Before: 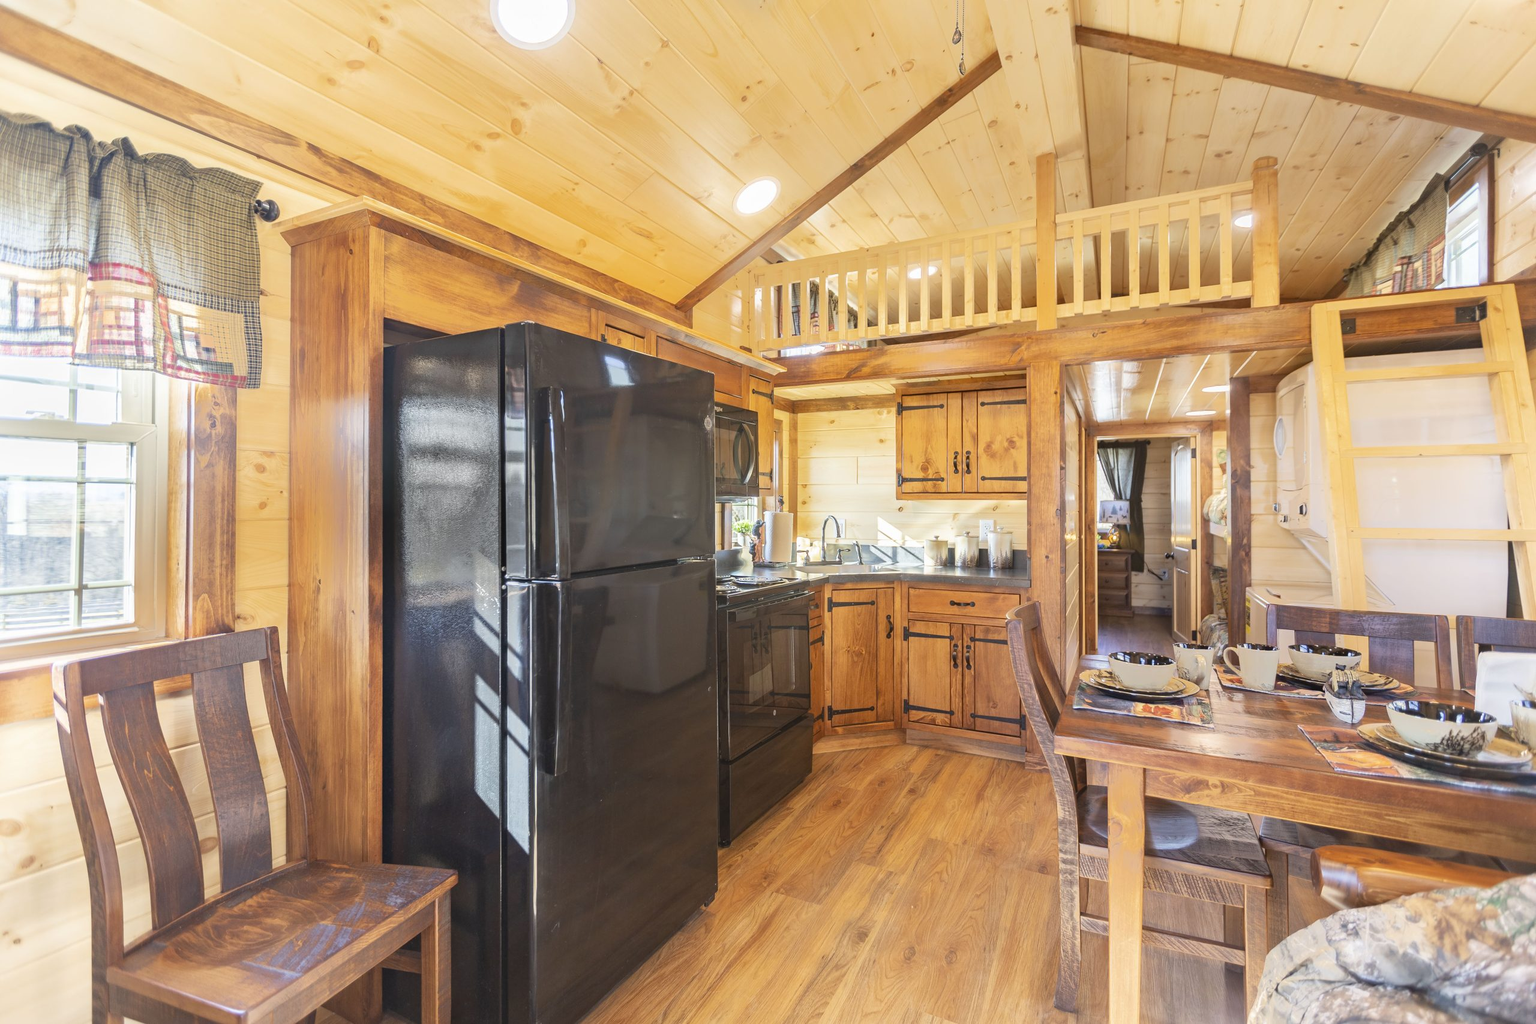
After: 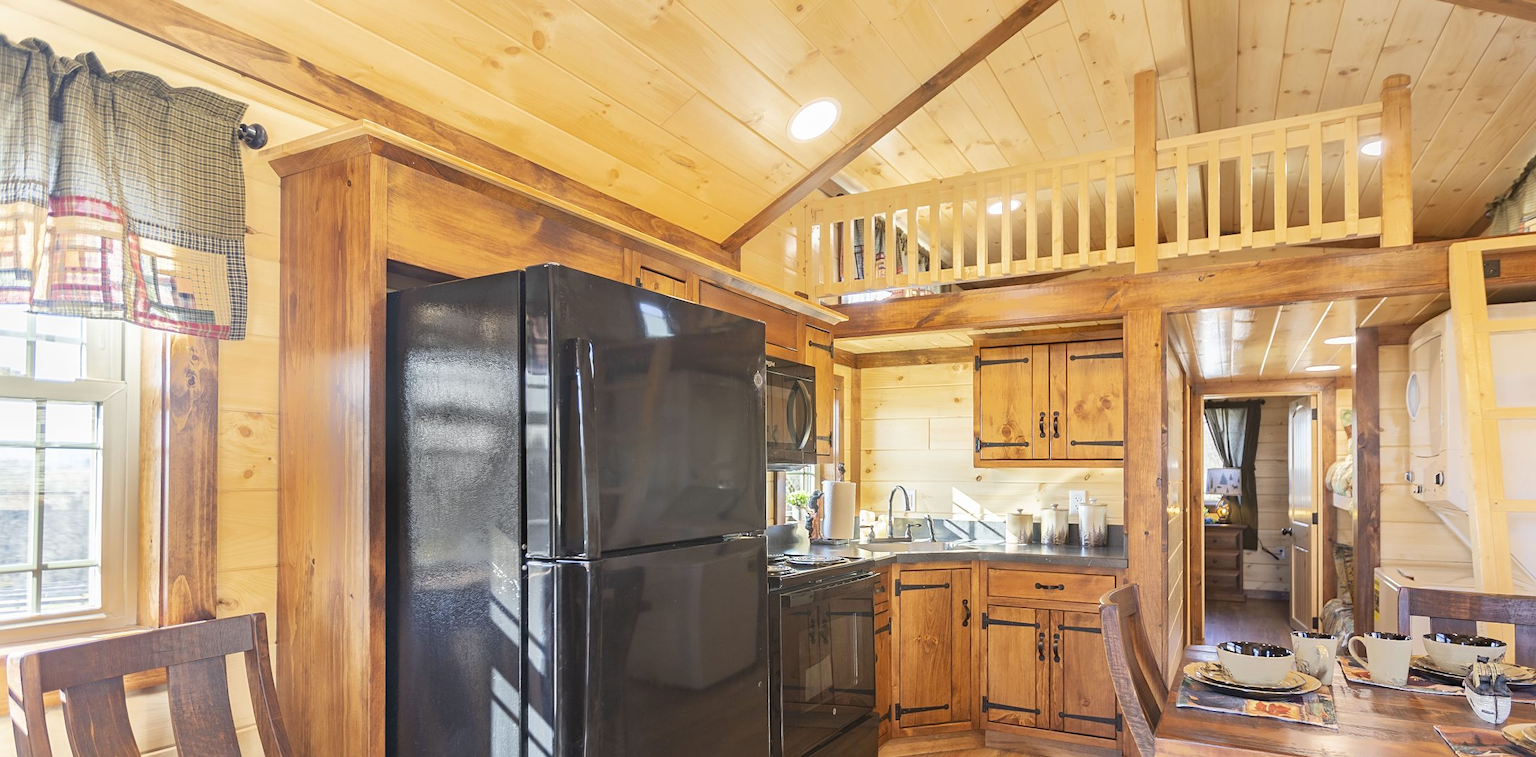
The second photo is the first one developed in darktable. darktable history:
crop: left 3.015%, top 8.969%, right 9.647%, bottom 26.457%
sharpen: amount 0.2
